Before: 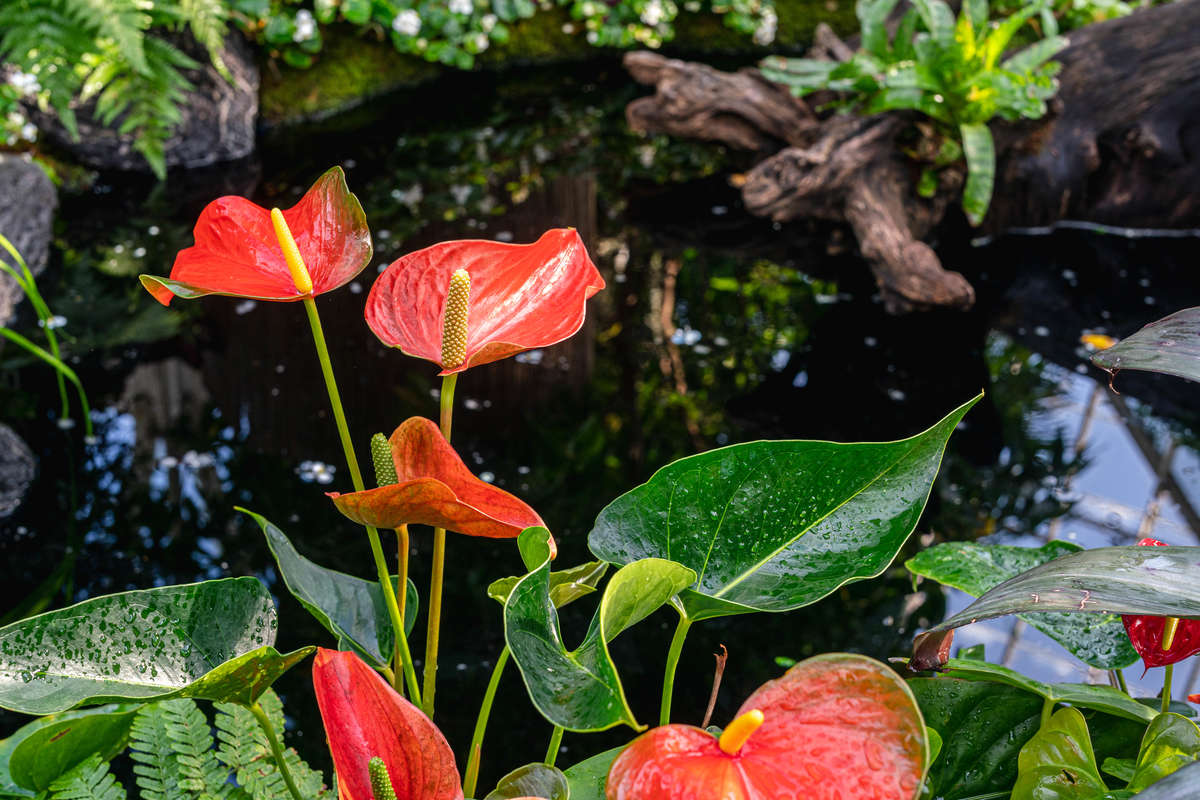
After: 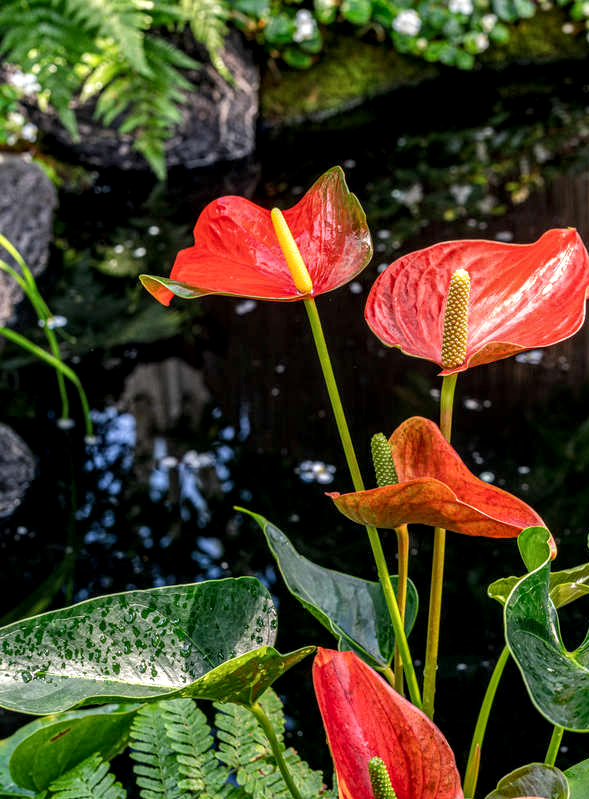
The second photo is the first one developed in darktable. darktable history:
local contrast: highlights 40%, shadows 60%, detail 136%, midtone range 0.514
crop and rotate: left 0%, top 0%, right 50.845%
